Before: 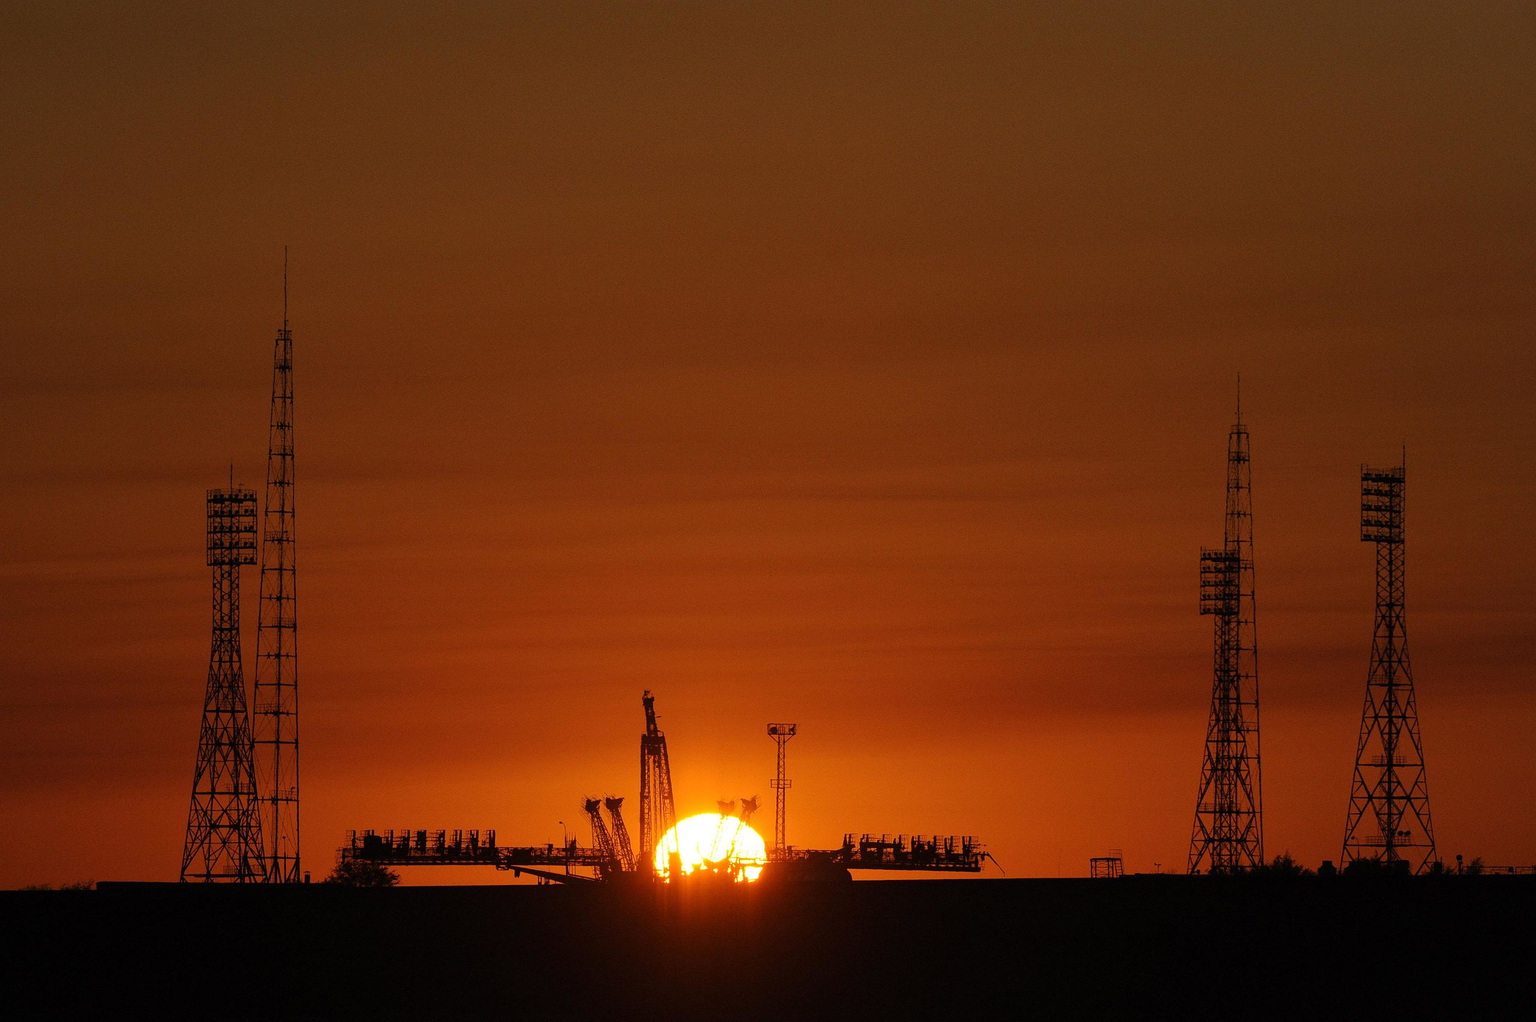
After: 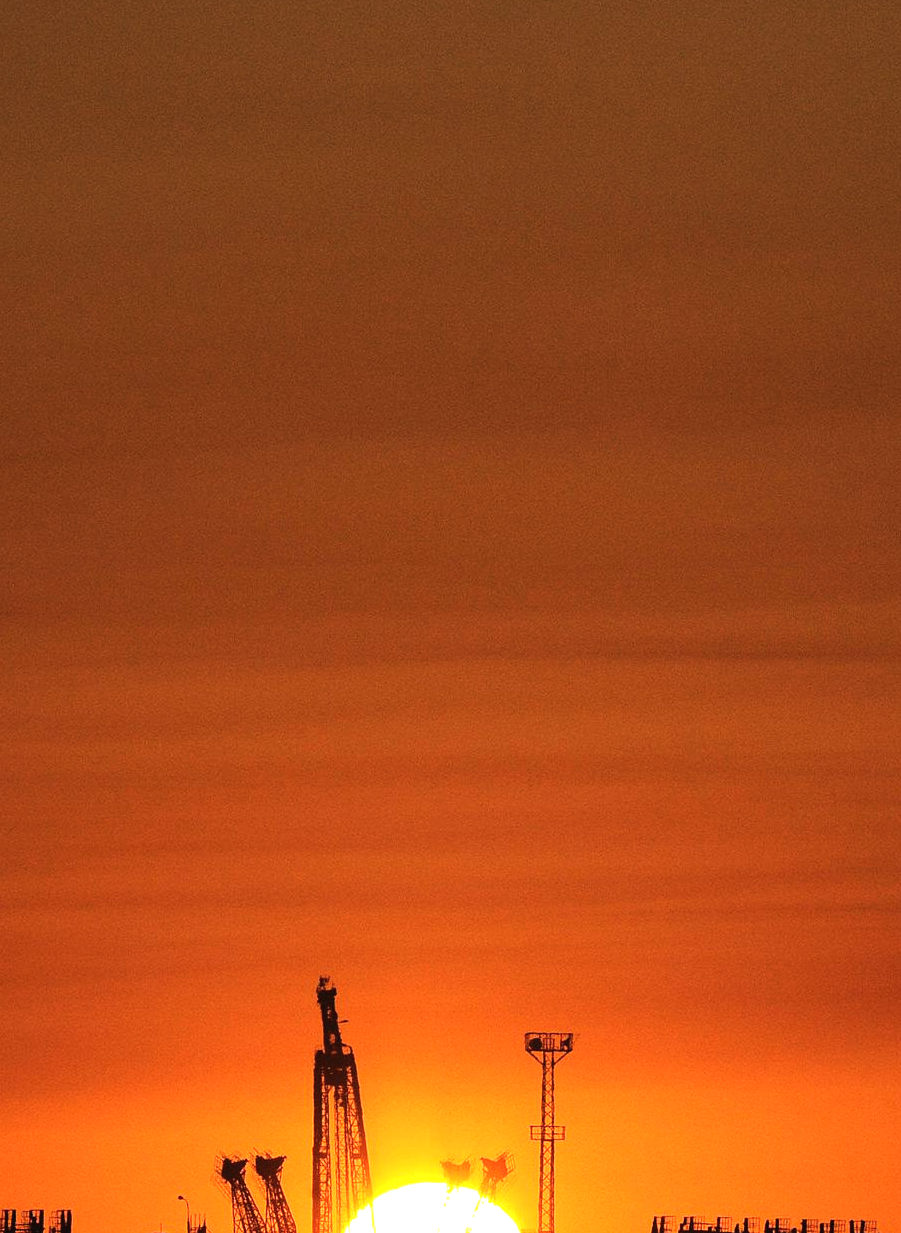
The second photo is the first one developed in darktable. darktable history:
crop and rotate: left 29.476%, top 10.214%, right 35.32%, bottom 17.333%
exposure: black level correction -0.002, exposure 0.54 EV, compensate highlight preservation false
tone equalizer: -8 EV -0.75 EV, -7 EV -0.7 EV, -6 EV -0.6 EV, -5 EV -0.4 EV, -3 EV 0.4 EV, -2 EV 0.6 EV, -1 EV 0.7 EV, +0 EV 0.75 EV, edges refinement/feathering 500, mask exposure compensation -1.57 EV, preserve details no
